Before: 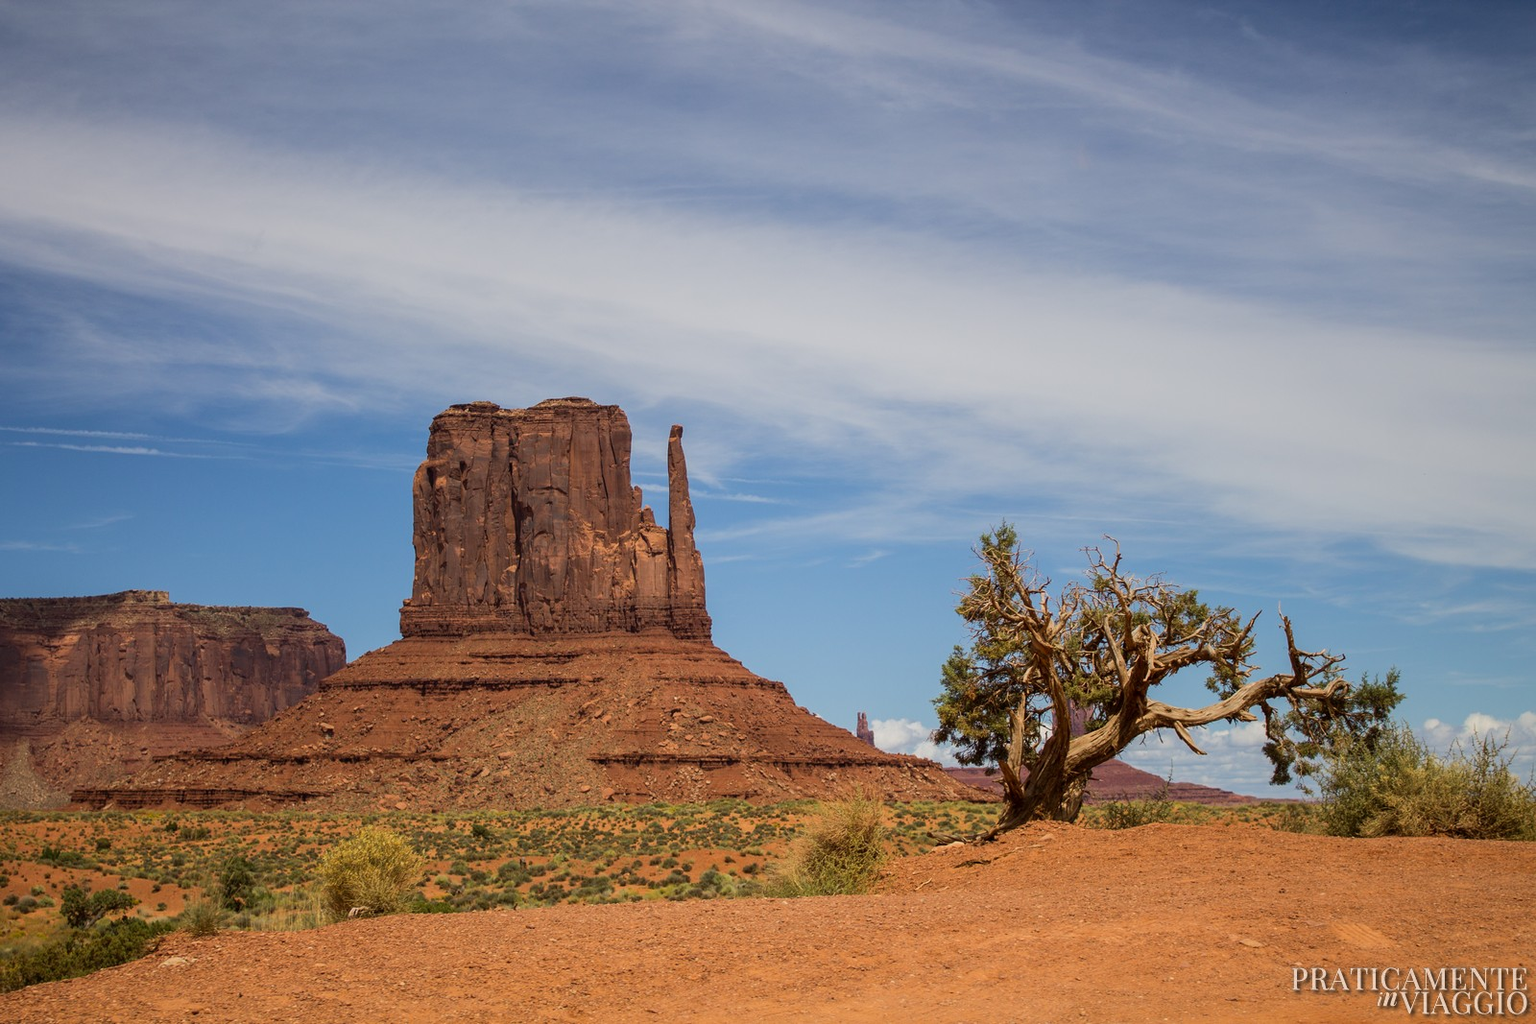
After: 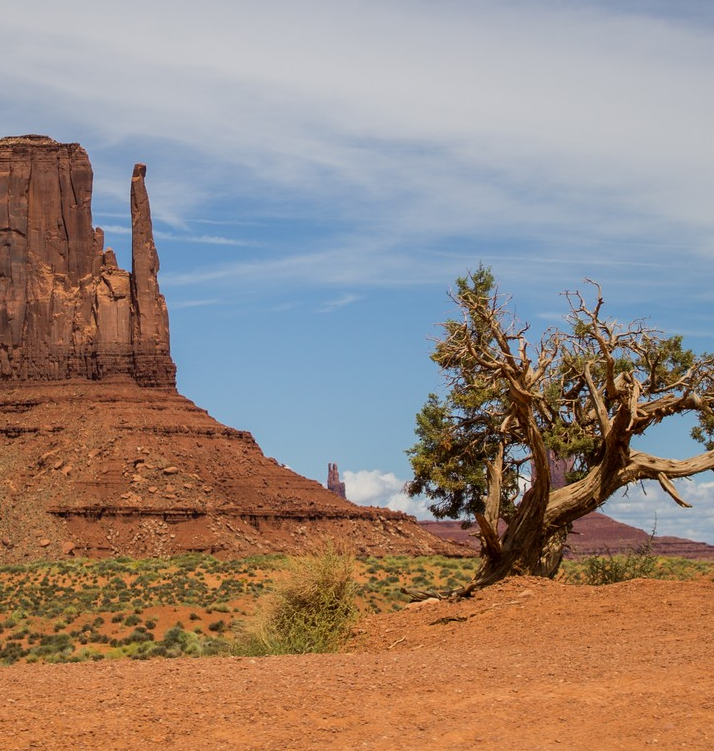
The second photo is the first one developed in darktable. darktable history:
crop: left 35.363%, top 26.156%, right 19.95%, bottom 3.447%
